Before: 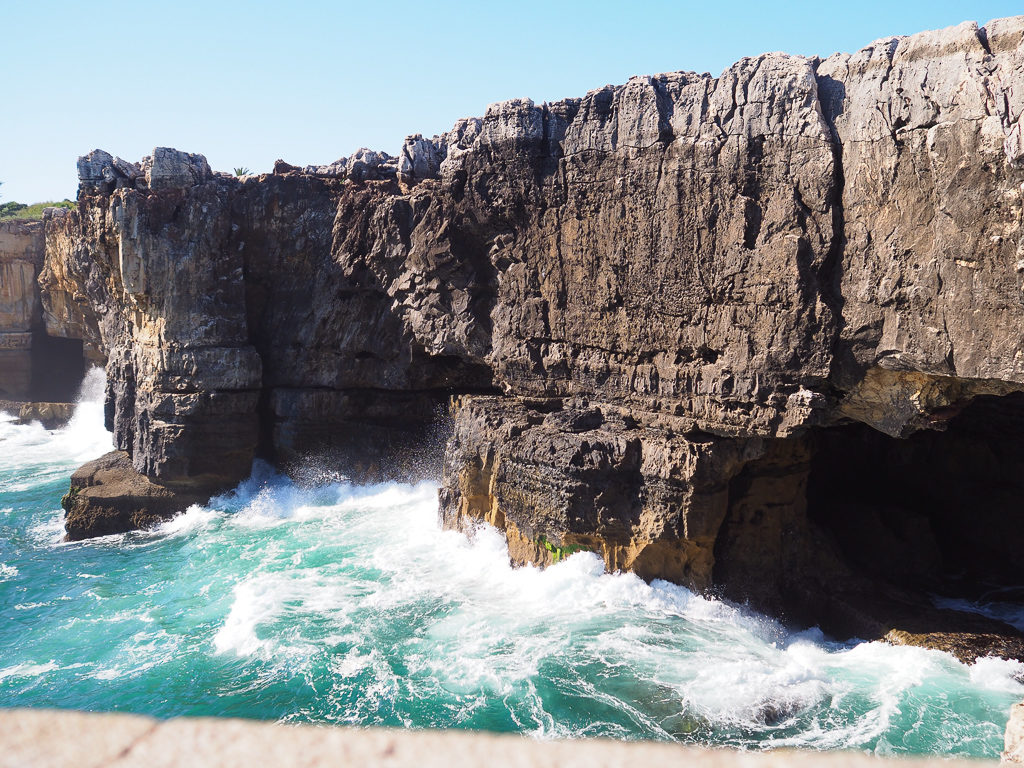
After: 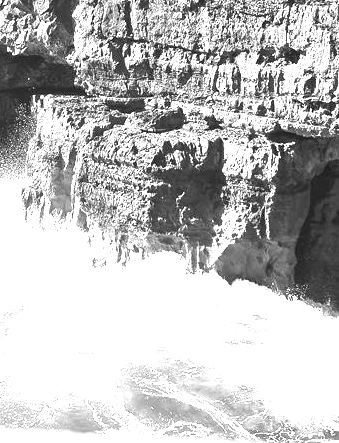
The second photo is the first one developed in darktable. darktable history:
exposure: exposure 2 EV, compensate highlight preservation false
monochrome: on, module defaults
crop: left 40.878%, top 39.176%, right 25.993%, bottom 3.081%
color correction: highlights a* 5.62, highlights b* 33.57, shadows a* -25.86, shadows b* 4.02
